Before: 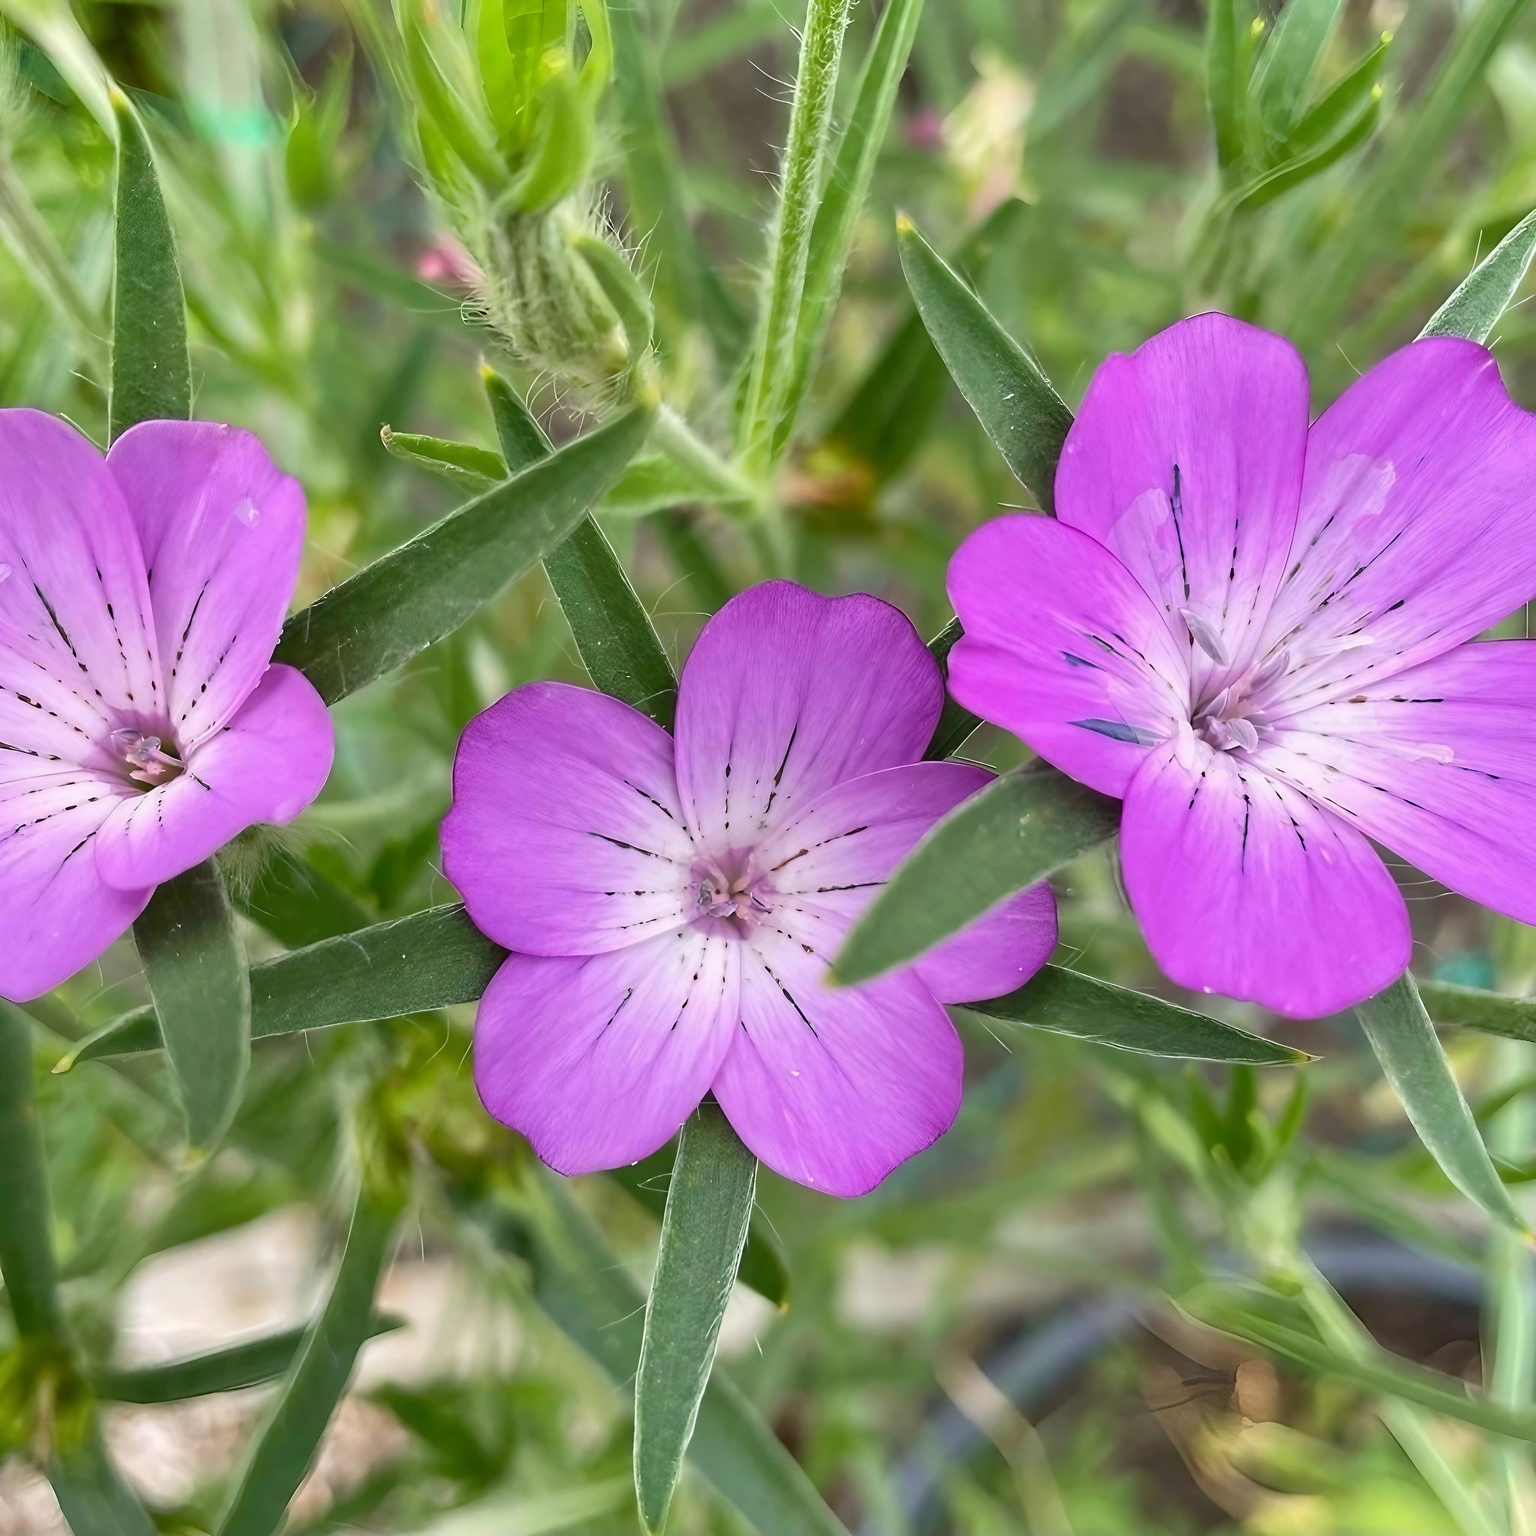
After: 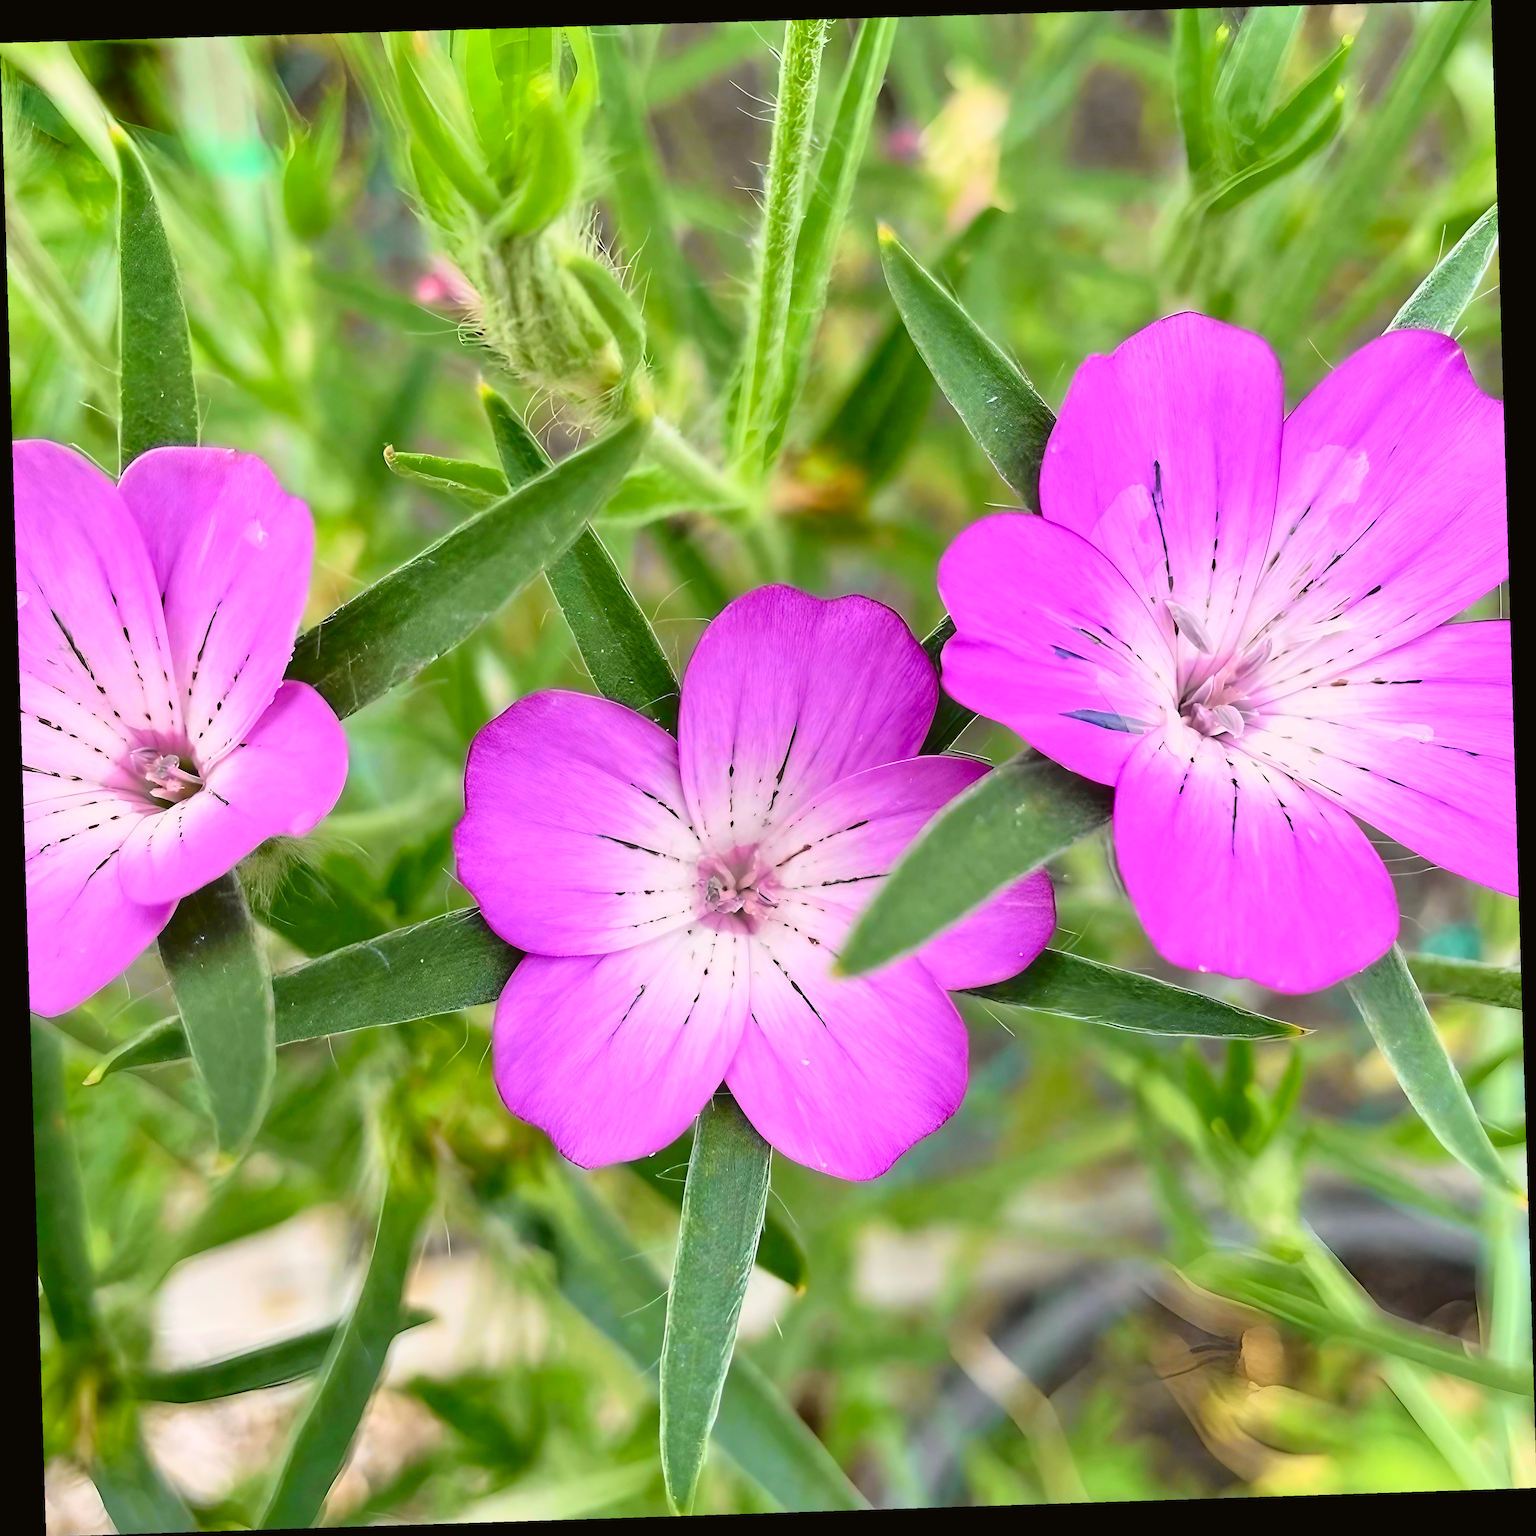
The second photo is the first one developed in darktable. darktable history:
rotate and perspective: rotation -1.77°, lens shift (horizontal) 0.004, automatic cropping off
tone curve: curves: ch0 [(0, 0.021) (0.049, 0.044) (0.157, 0.131) (0.359, 0.419) (0.469, 0.544) (0.634, 0.722) (0.839, 0.909) (0.998, 0.978)]; ch1 [(0, 0) (0.437, 0.408) (0.472, 0.47) (0.502, 0.503) (0.527, 0.53) (0.564, 0.573) (0.614, 0.654) (0.669, 0.748) (0.859, 0.899) (1, 1)]; ch2 [(0, 0) (0.33, 0.301) (0.421, 0.443) (0.487, 0.504) (0.502, 0.509) (0.535, 0.537) (0.565, 0.595) (0.608, 0.667) (1, 1)], color space Lab, independent channels, preserve colors none
